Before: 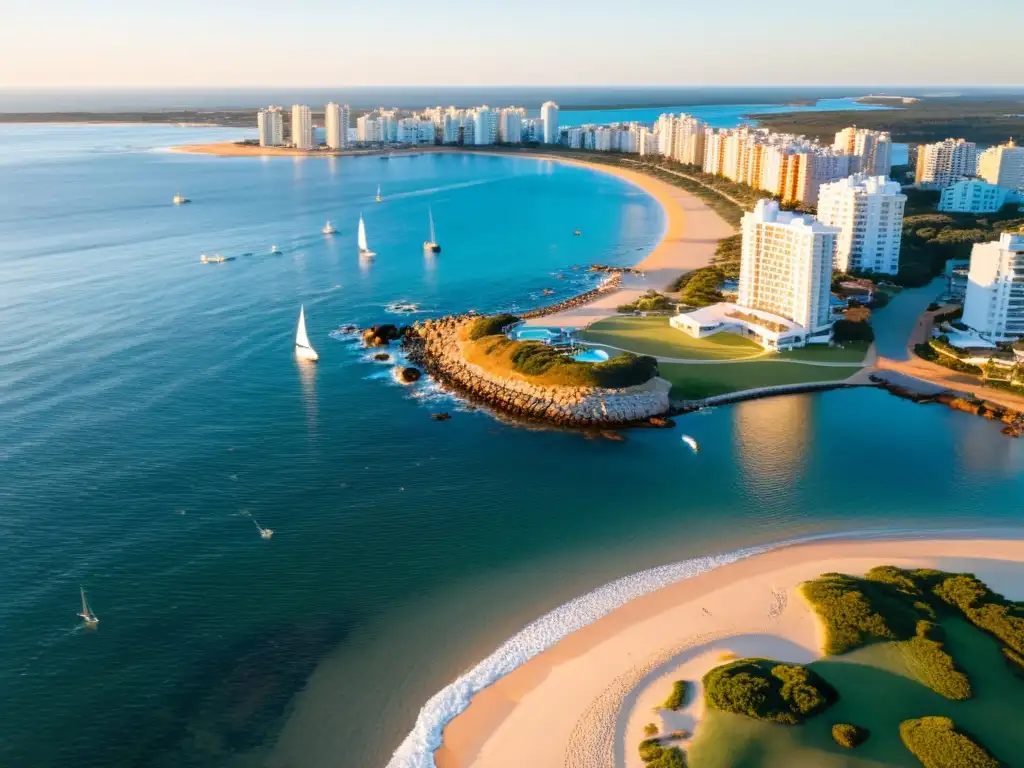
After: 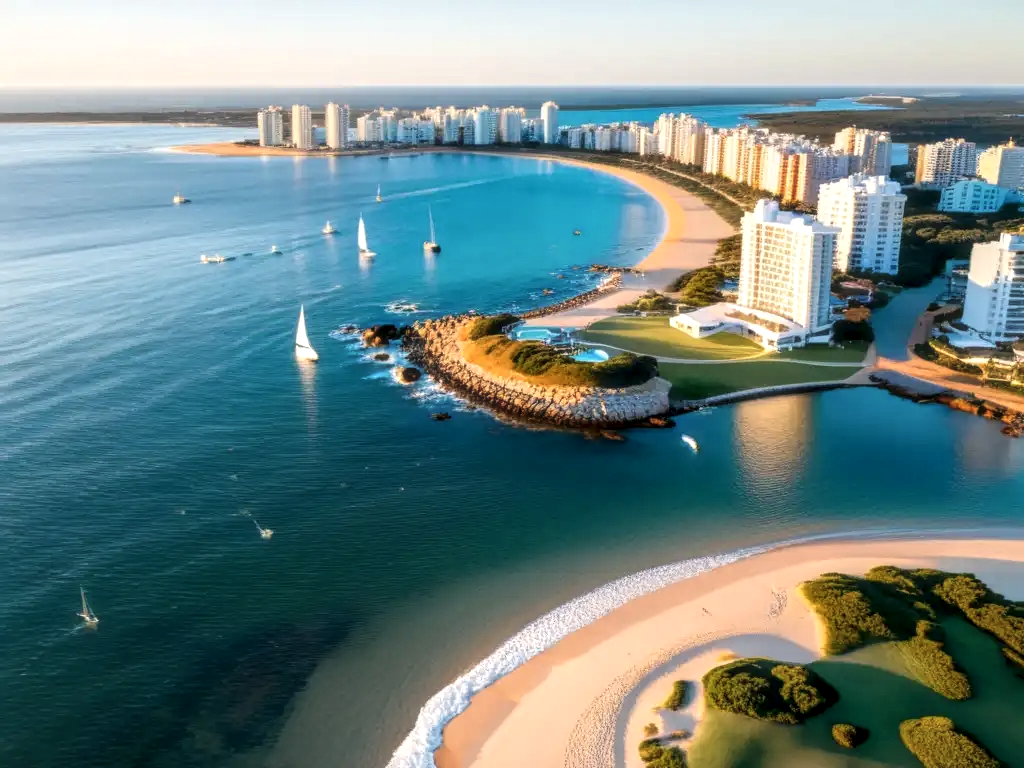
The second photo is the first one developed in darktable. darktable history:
local contrast: detail 144%
haze removal: strength -0.11, compatibility mode true, adaptive false
